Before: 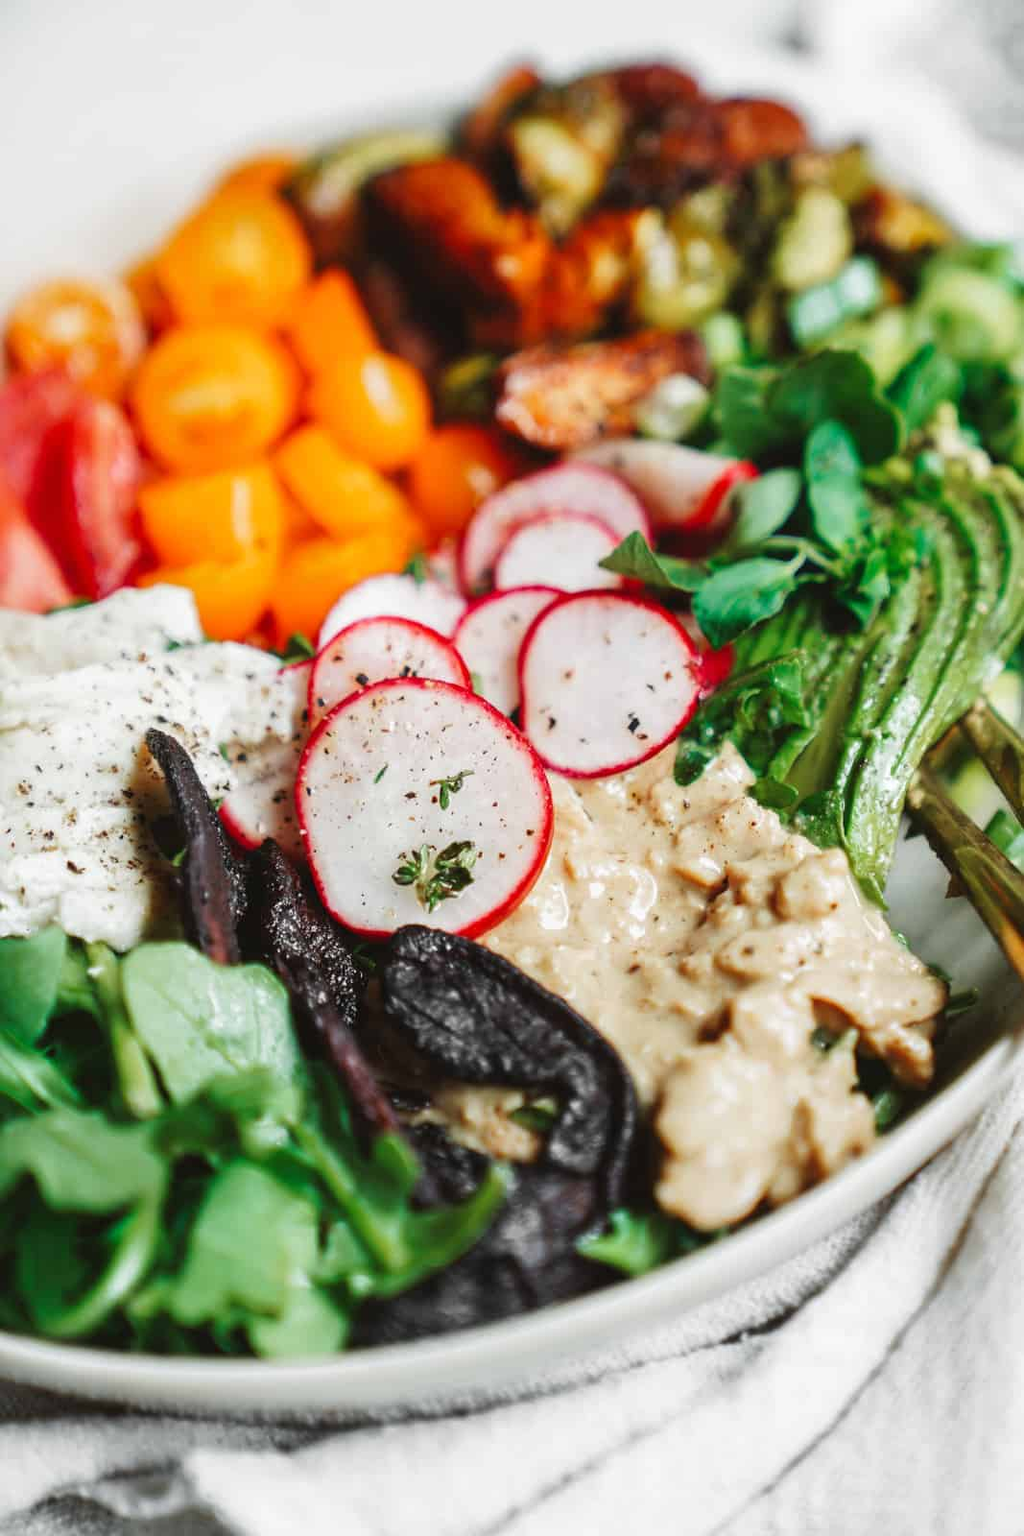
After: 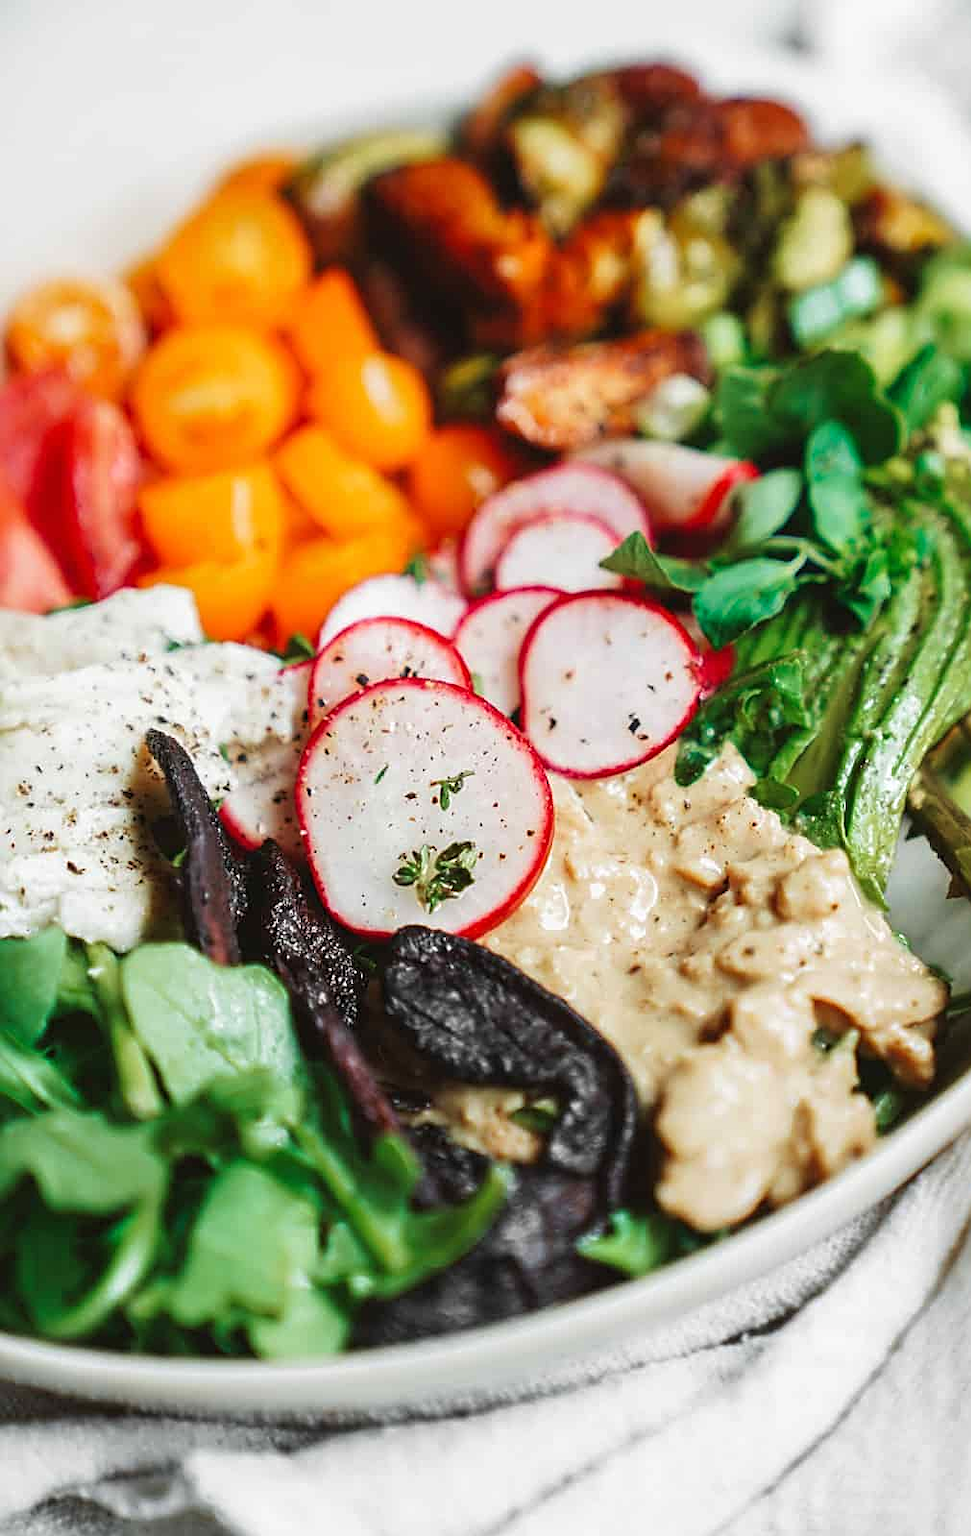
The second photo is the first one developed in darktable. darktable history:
velvia: strength 14.93%
crop and rotate: left 0%, right 5.171%
sharpen: on, module defaults
